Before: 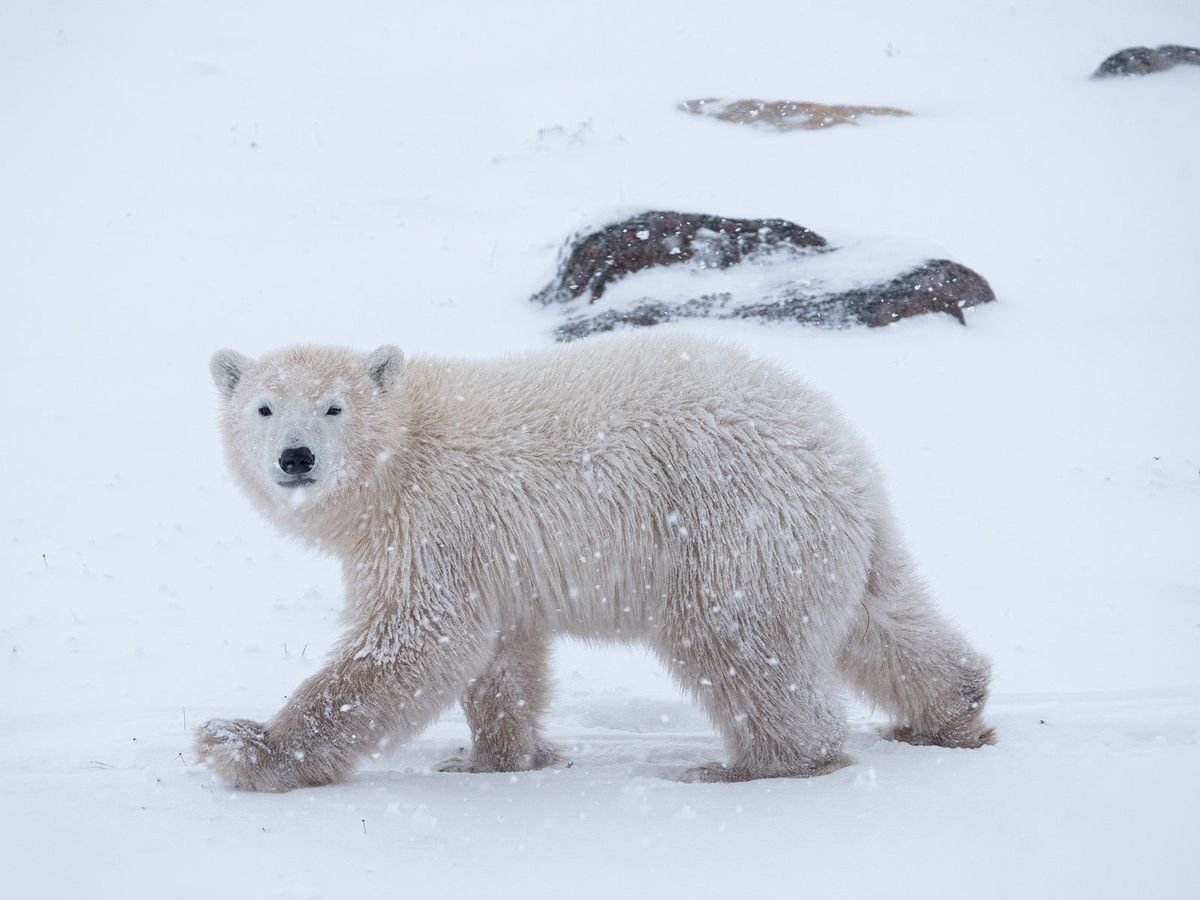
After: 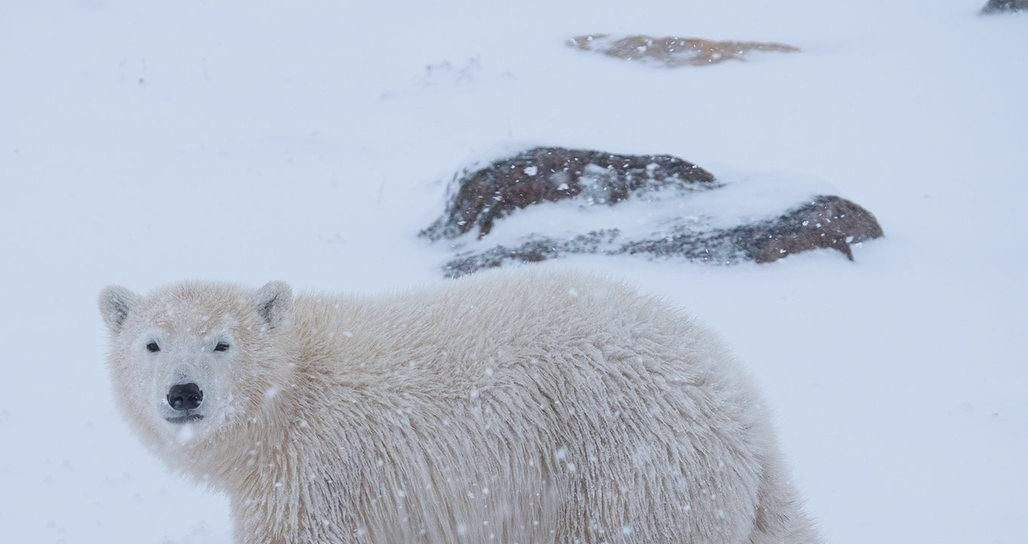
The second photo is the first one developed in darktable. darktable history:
white balance: red 0.982, blue 1.018
lowpass: radius 0.1, contrast 0.85, saturation 1.1, unbound 0
crop and rotate: left 9.345%, top 7.22%, right 4.982%, bottom 32.331%
